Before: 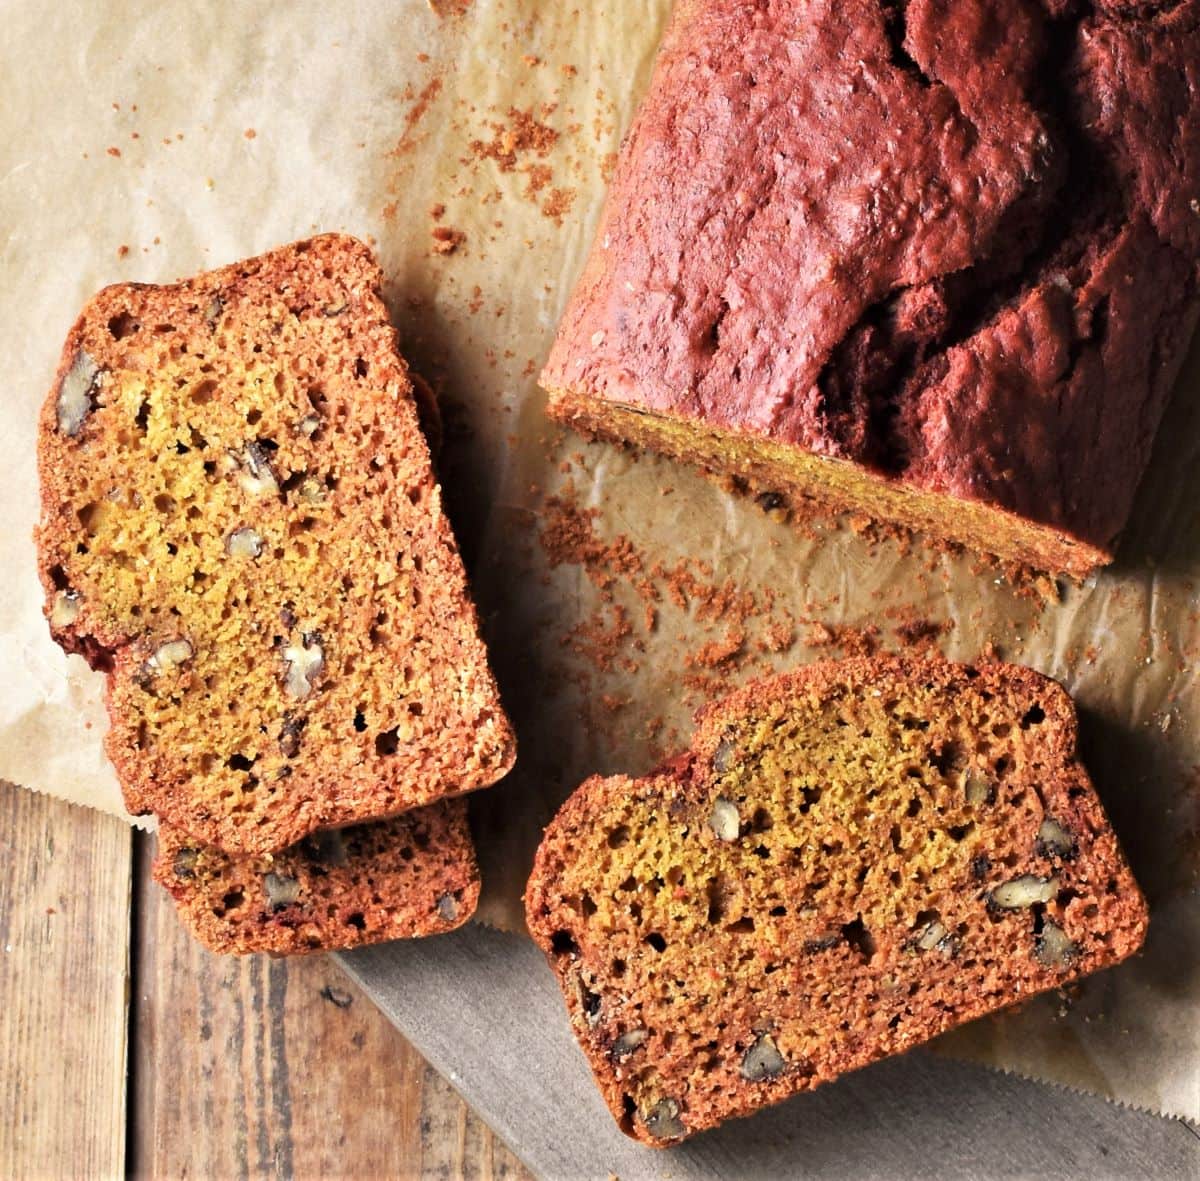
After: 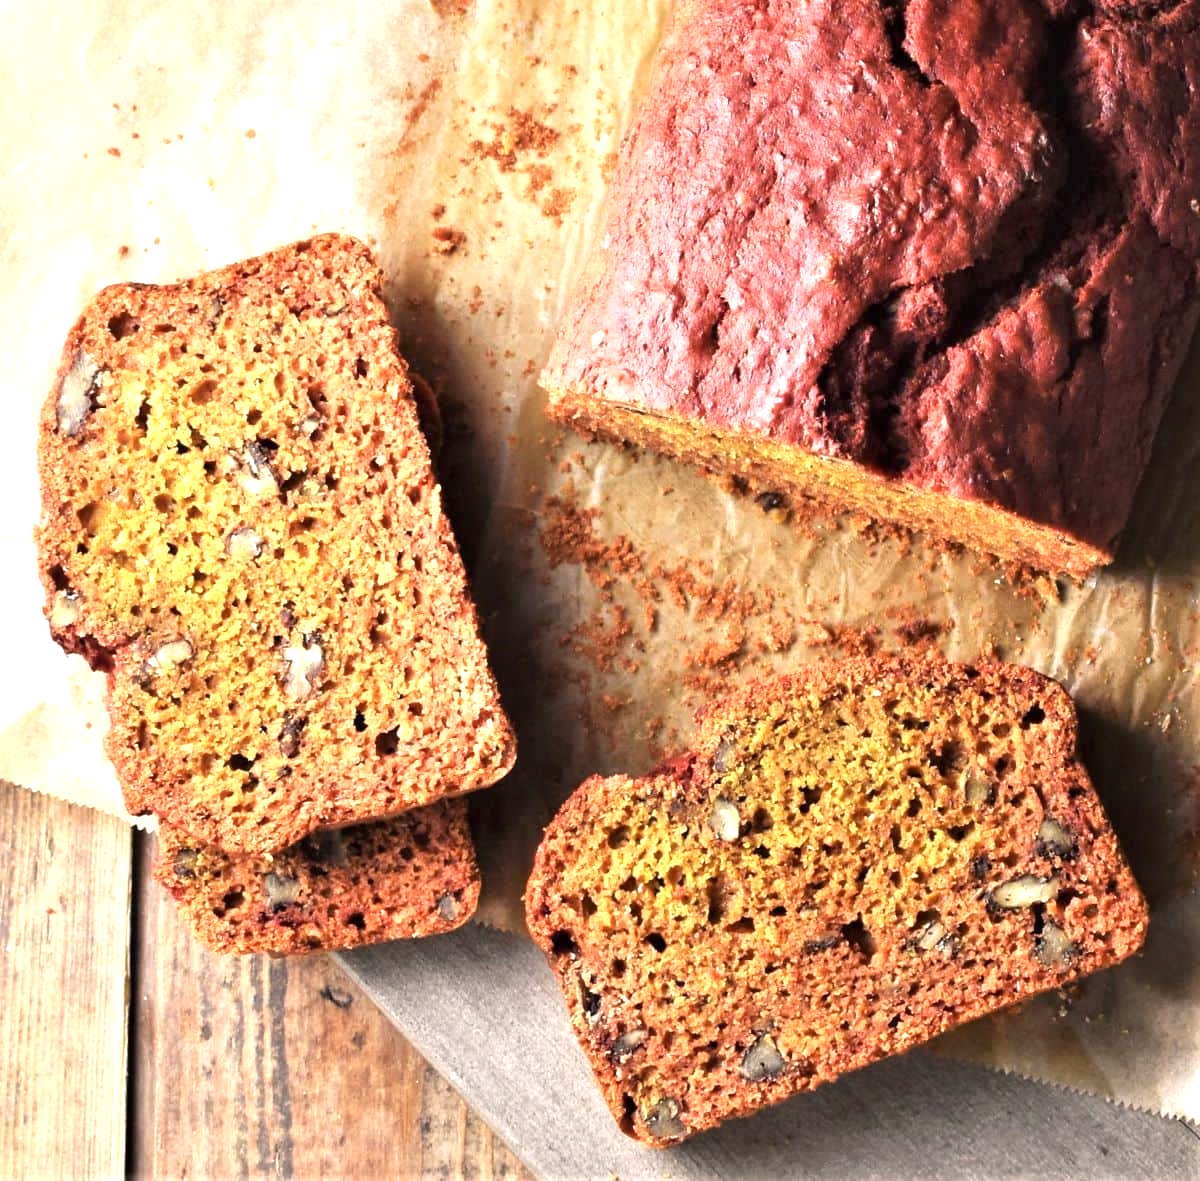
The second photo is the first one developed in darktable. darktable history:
white balance: emerald 1
exposure: black level correction 0, exposure 0.7 EV, compensate exposure bias true, compensate highlight preservation false
